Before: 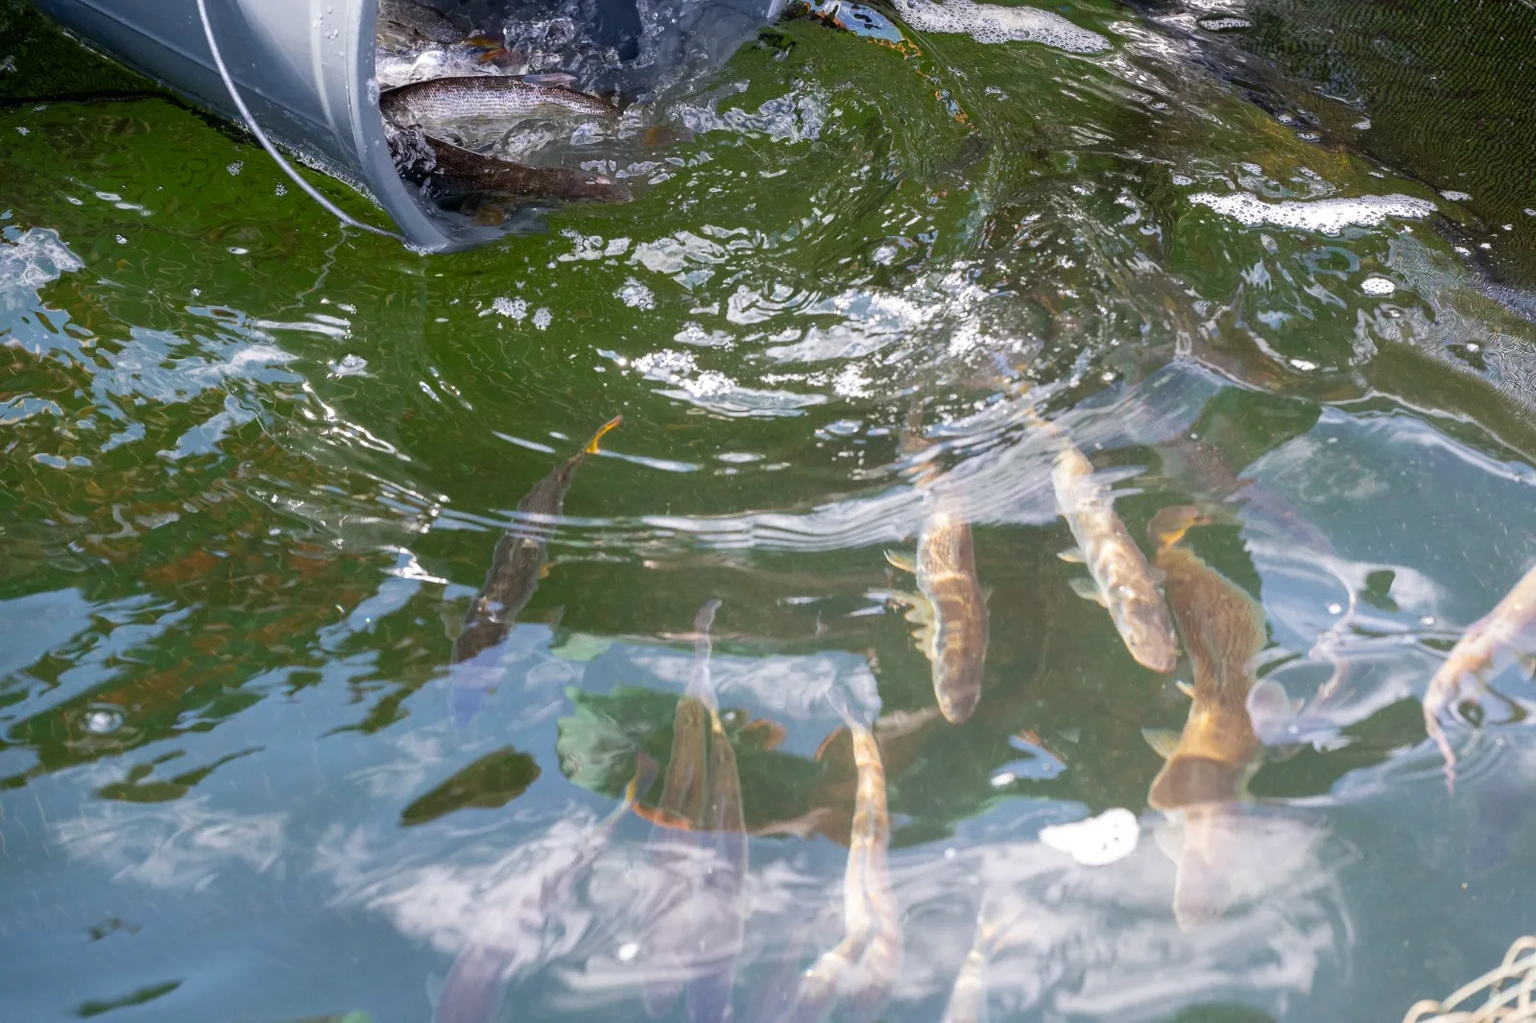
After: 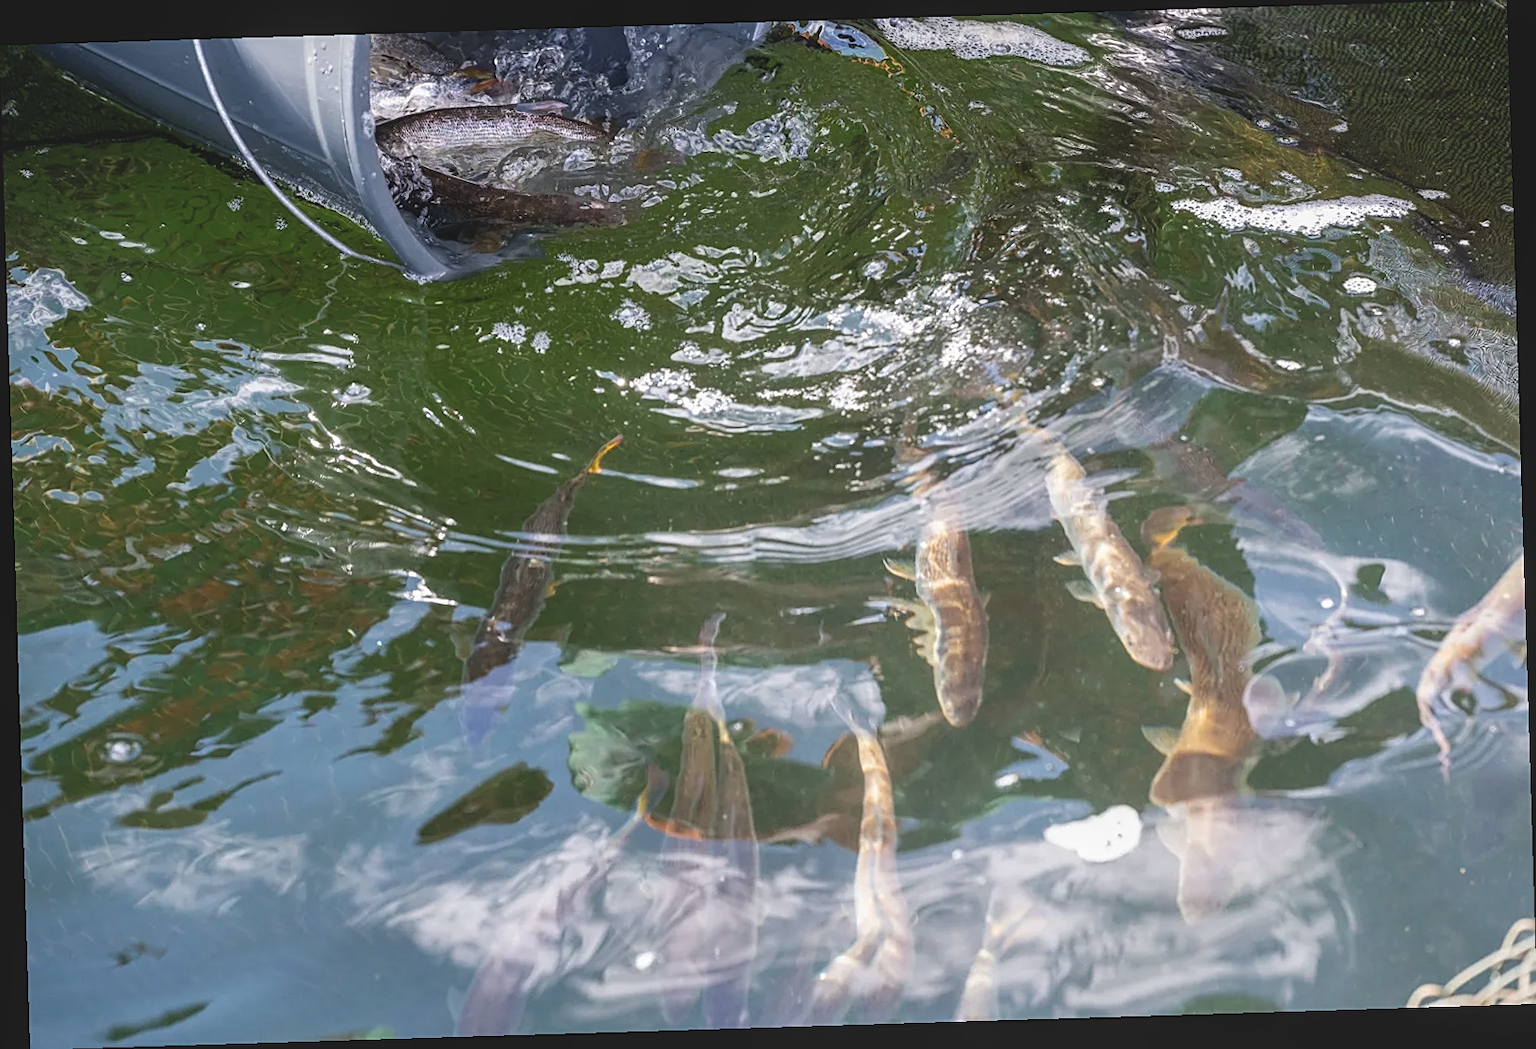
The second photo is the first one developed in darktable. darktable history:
rotate and perspective: rotation -1.75°, automatic cropping off
local contrast: on, module defaults
exposure: black level correction -0.014, exposure -0.193 EV, compensate highlight preservation false
sharpen: on, module defaults
